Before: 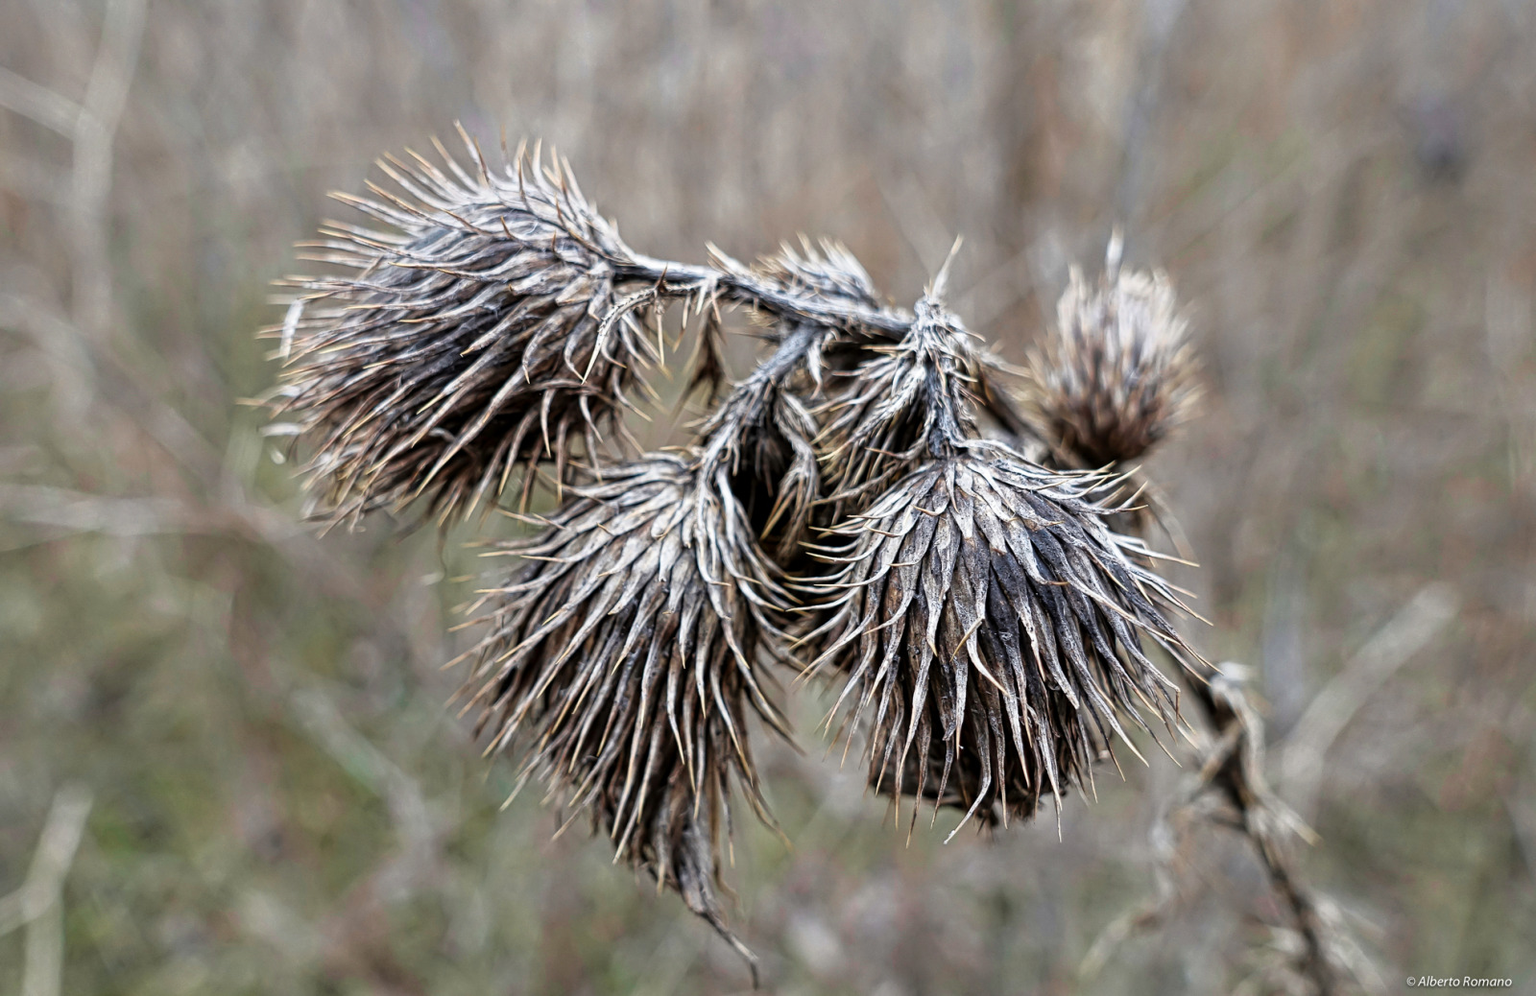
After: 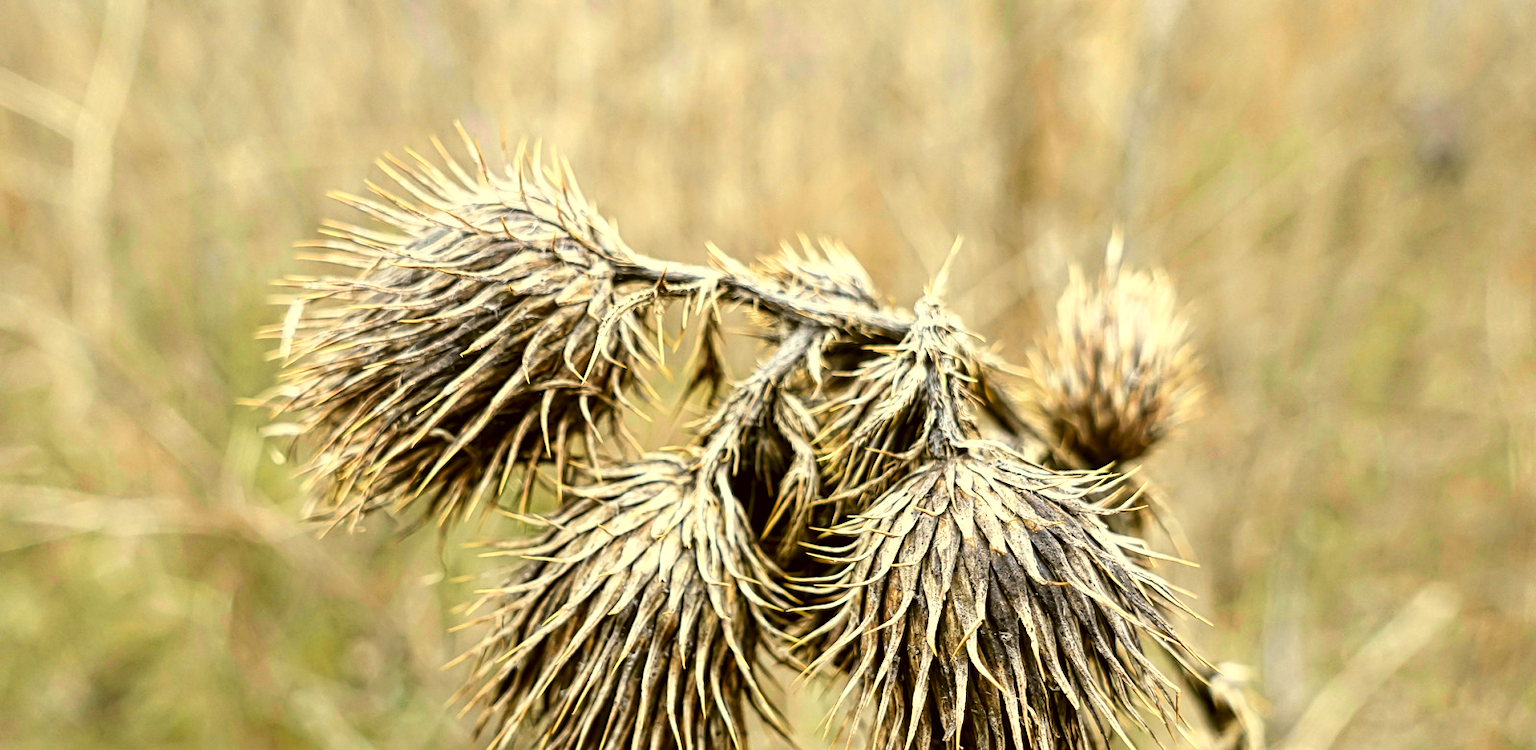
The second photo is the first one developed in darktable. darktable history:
crop: bottom 24.631%
exposure: black level correction 0.001, exposure 0.5 EV, compensate highlight preservation false
contrast brightness saturation: contrast 0.199, brightness 0.159, saturation 0.218
color correction: highlights a* 0.16, highlights b* 28.76, shadows a* -0.209, shadows b* 21.4
